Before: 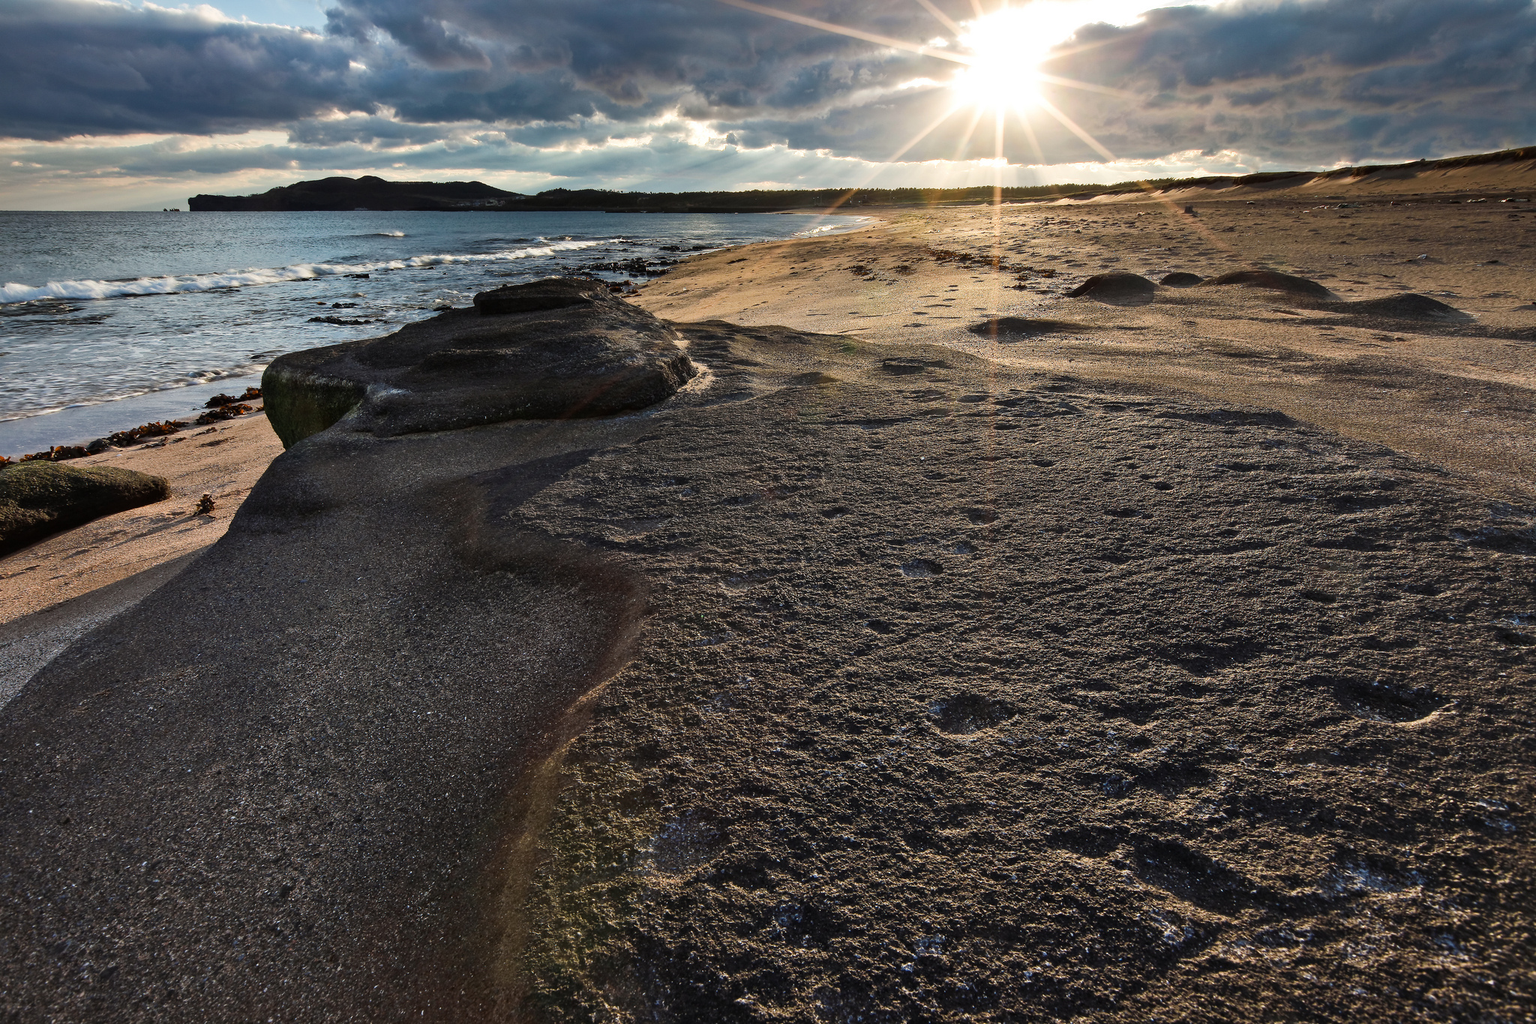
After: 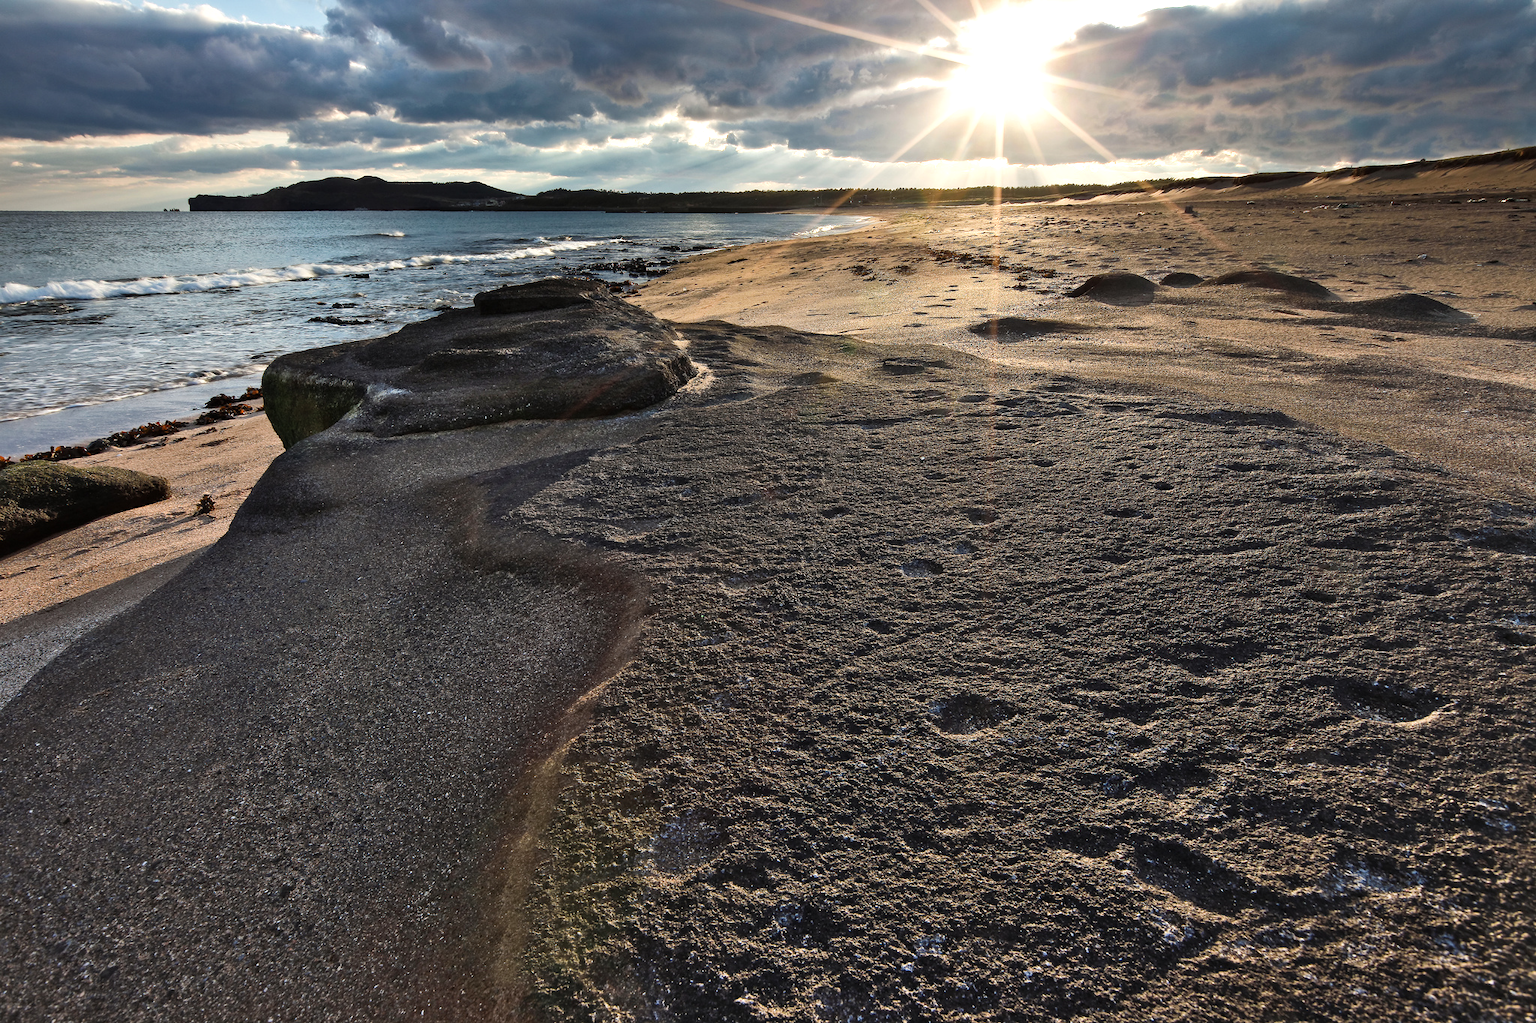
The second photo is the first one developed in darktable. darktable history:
shadows and highlights: radius 47.08, white point adjustment 6.79, compress 79.61%, soften with gaussian
